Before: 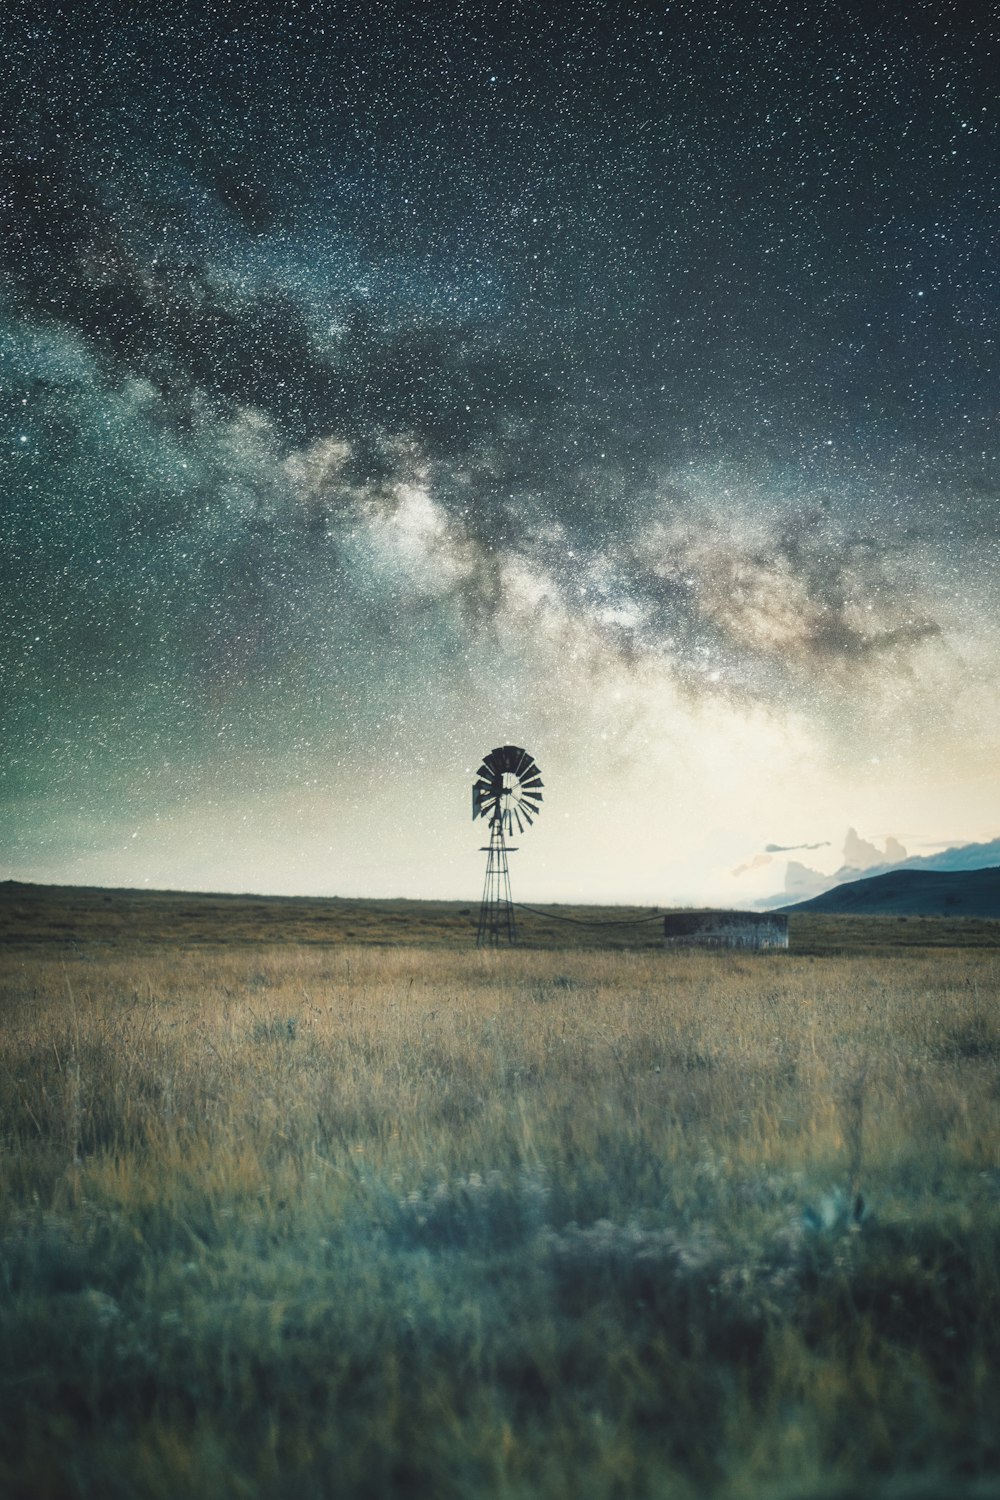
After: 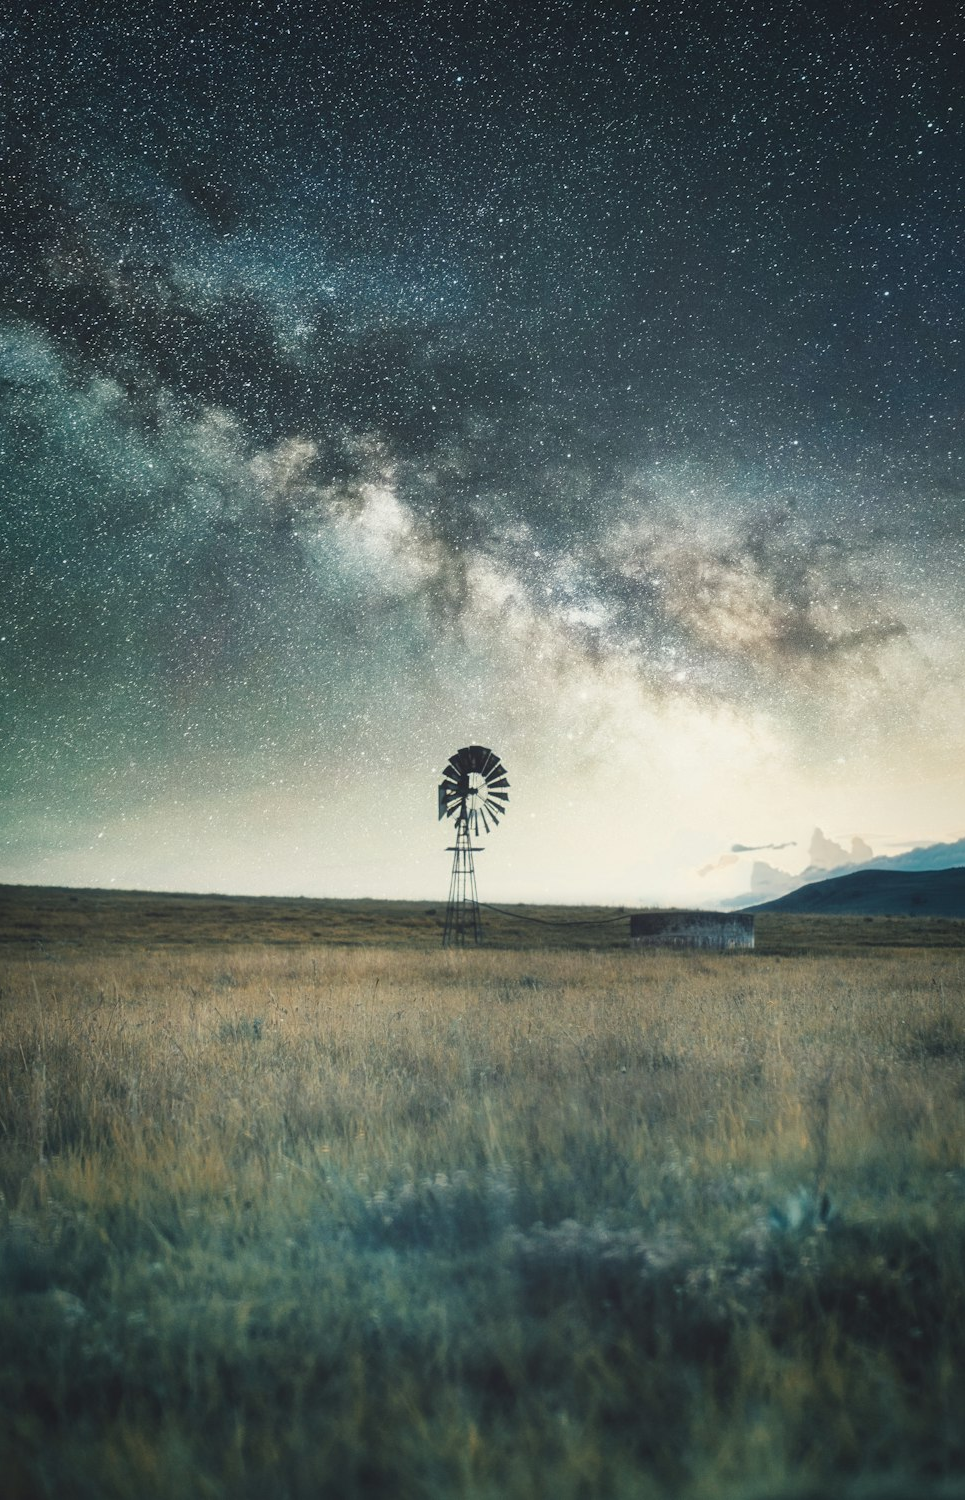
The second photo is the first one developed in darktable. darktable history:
crop and rotate: left 3.461%
